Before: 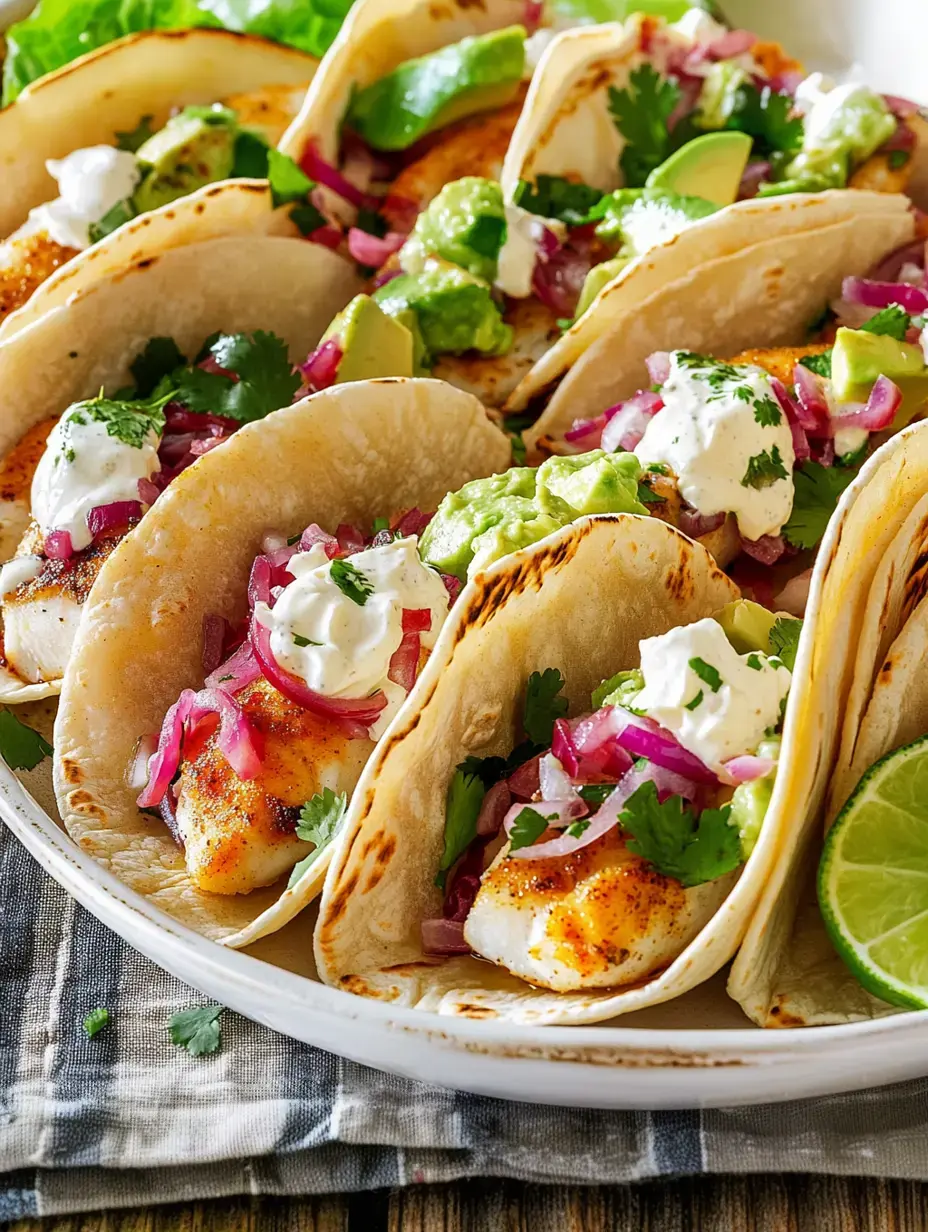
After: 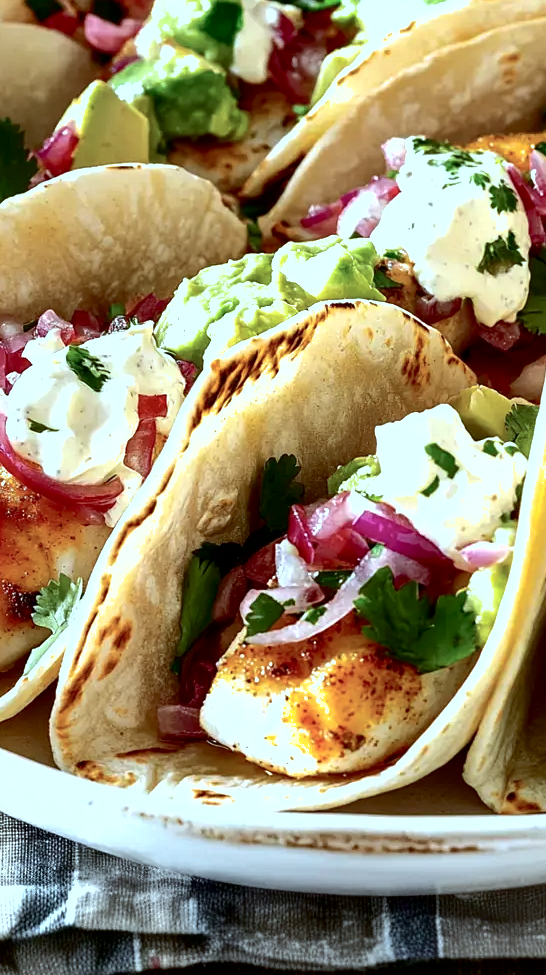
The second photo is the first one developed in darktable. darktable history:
color correction: highlights a* -12.88, highlights b* -18.09, saturation 0.699
contrast brightness saturation: contrast 0.188, brightness -0.232, saturation 0.106
shadows and highlights: on, module defaults
tone equalizer: -8 EV -0.769 EV, -7 EV -0.691 EV, -6 EV -0.604 EV, -5 EV -0.363 EV, -3 EV 0.366 EV, -2 EV 0.6 EV, -1 EV 0.675 EV, +0 EV 0.742 EV, mask exposure compensation -0.494 EV
crop and rotate: left 28.469%, top 17.395%, right 12.643%, bottom 3.453%
